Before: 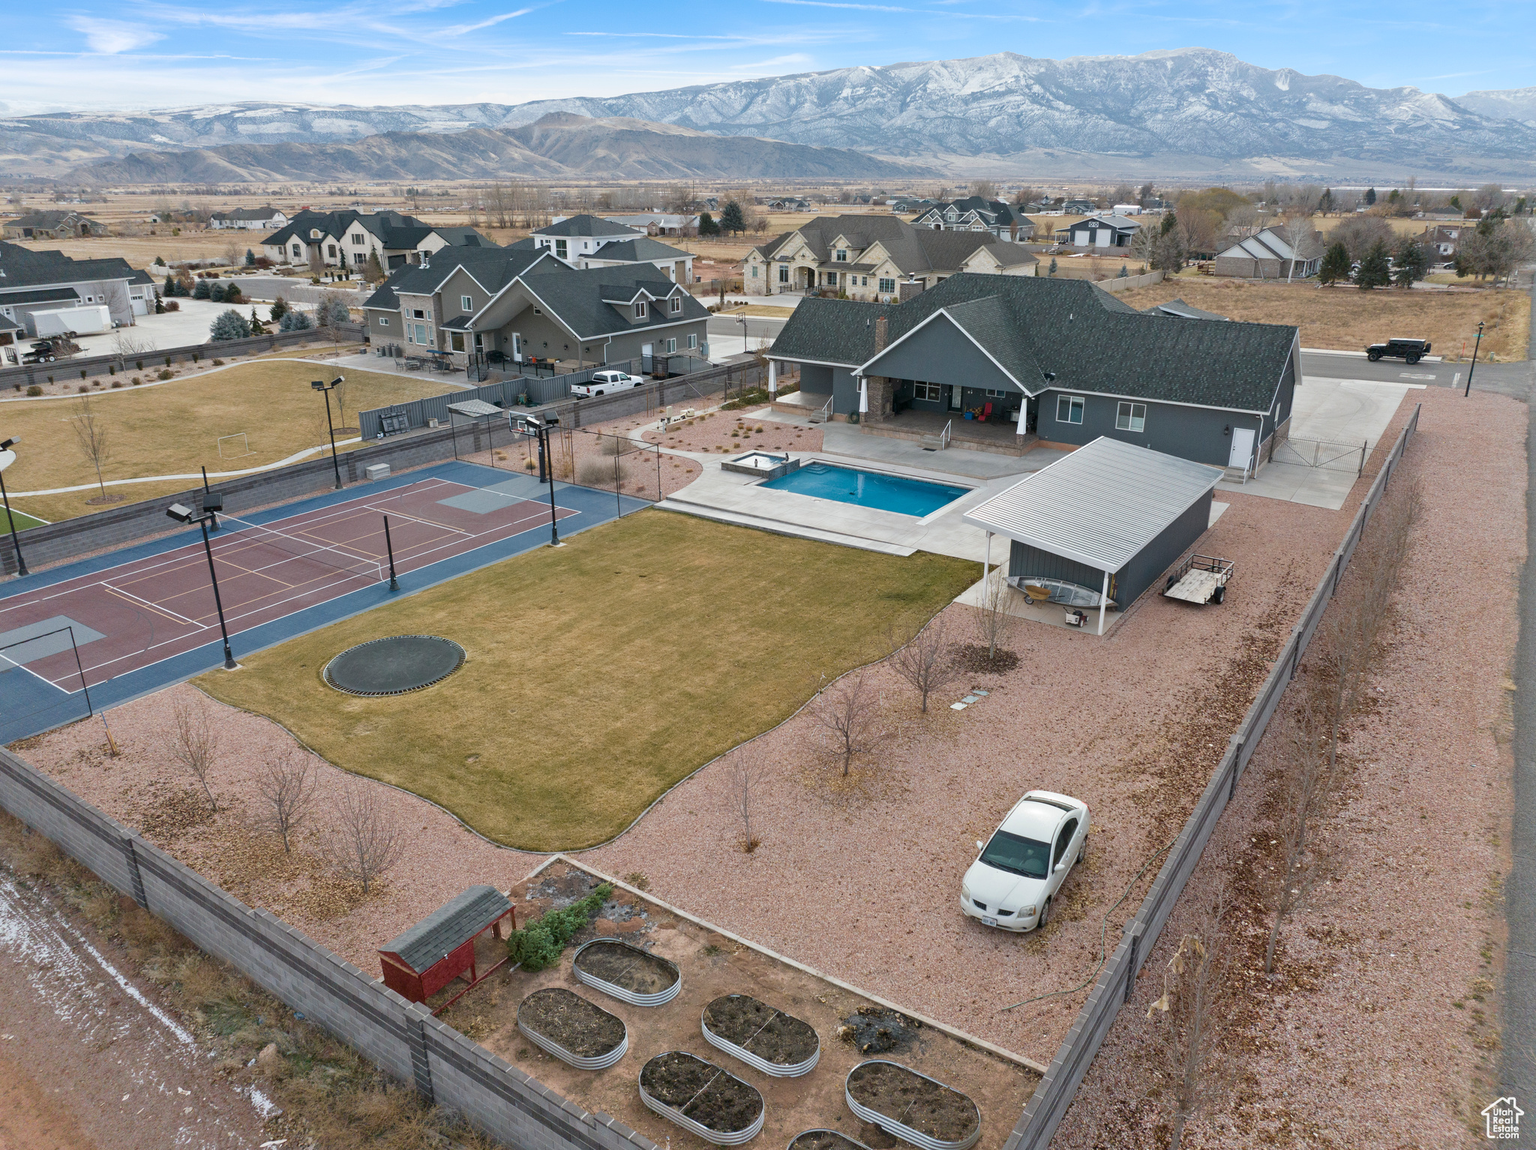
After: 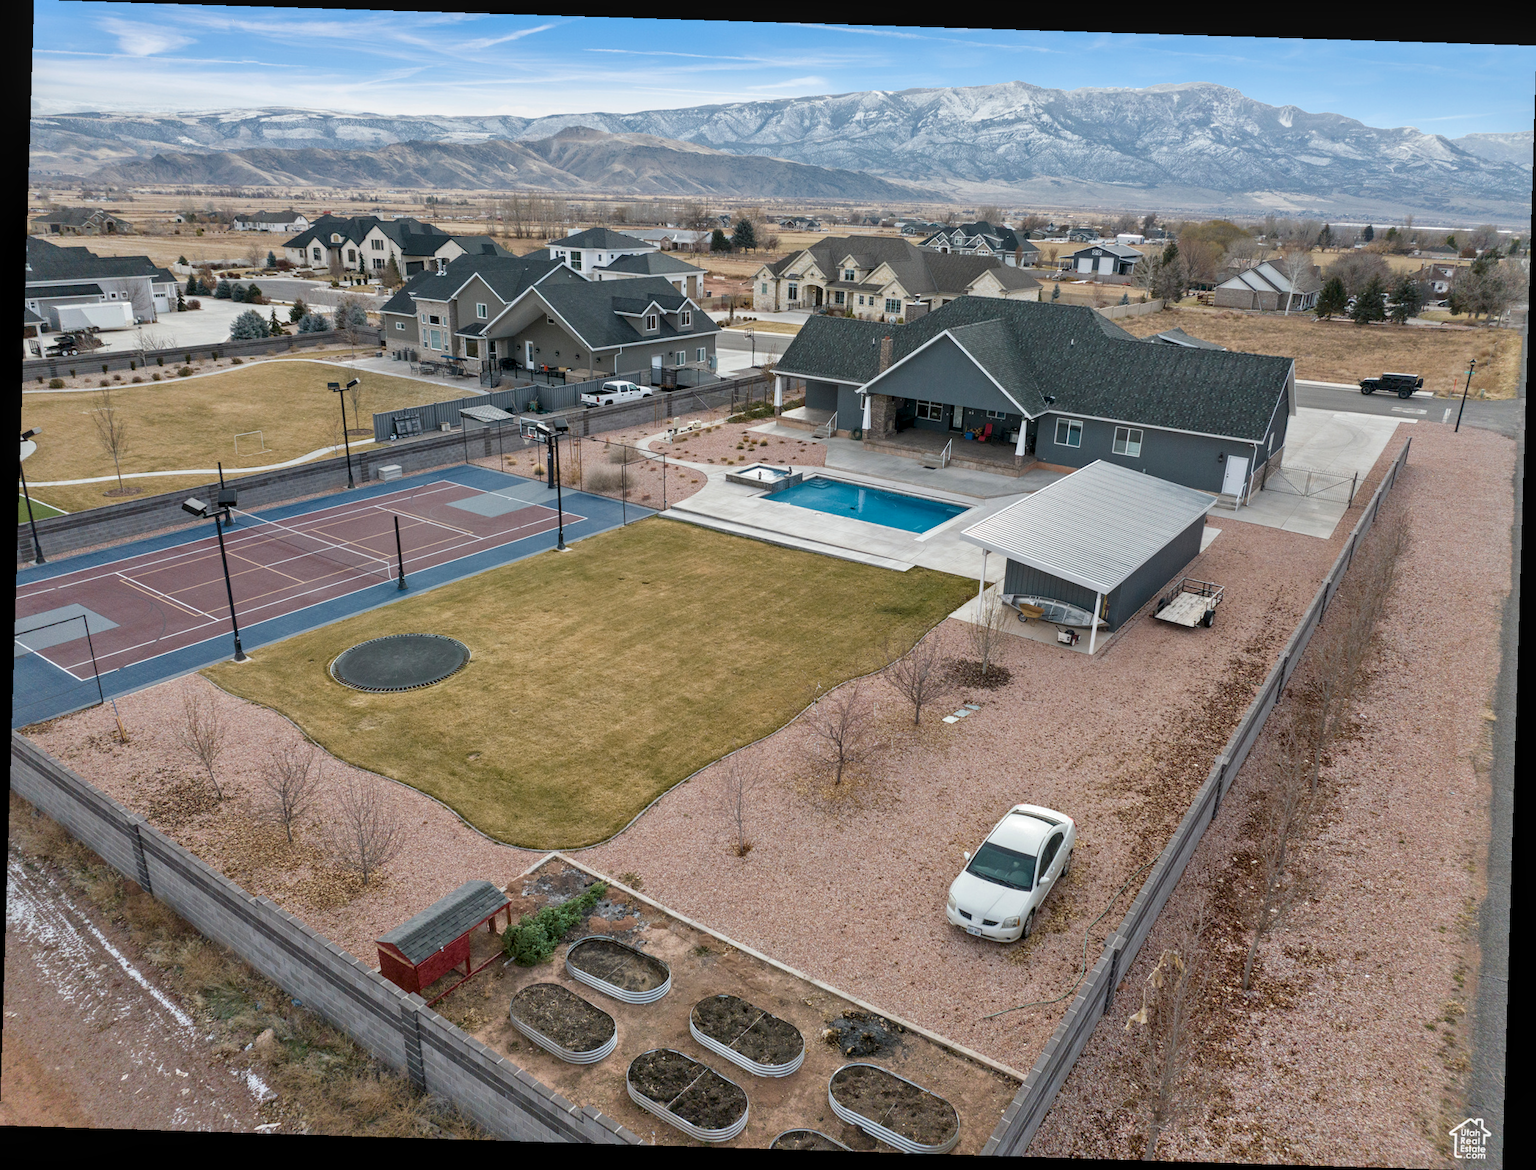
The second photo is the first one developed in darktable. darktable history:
local contrast: on, module defaults
crop and rotate: angle -1.76°
